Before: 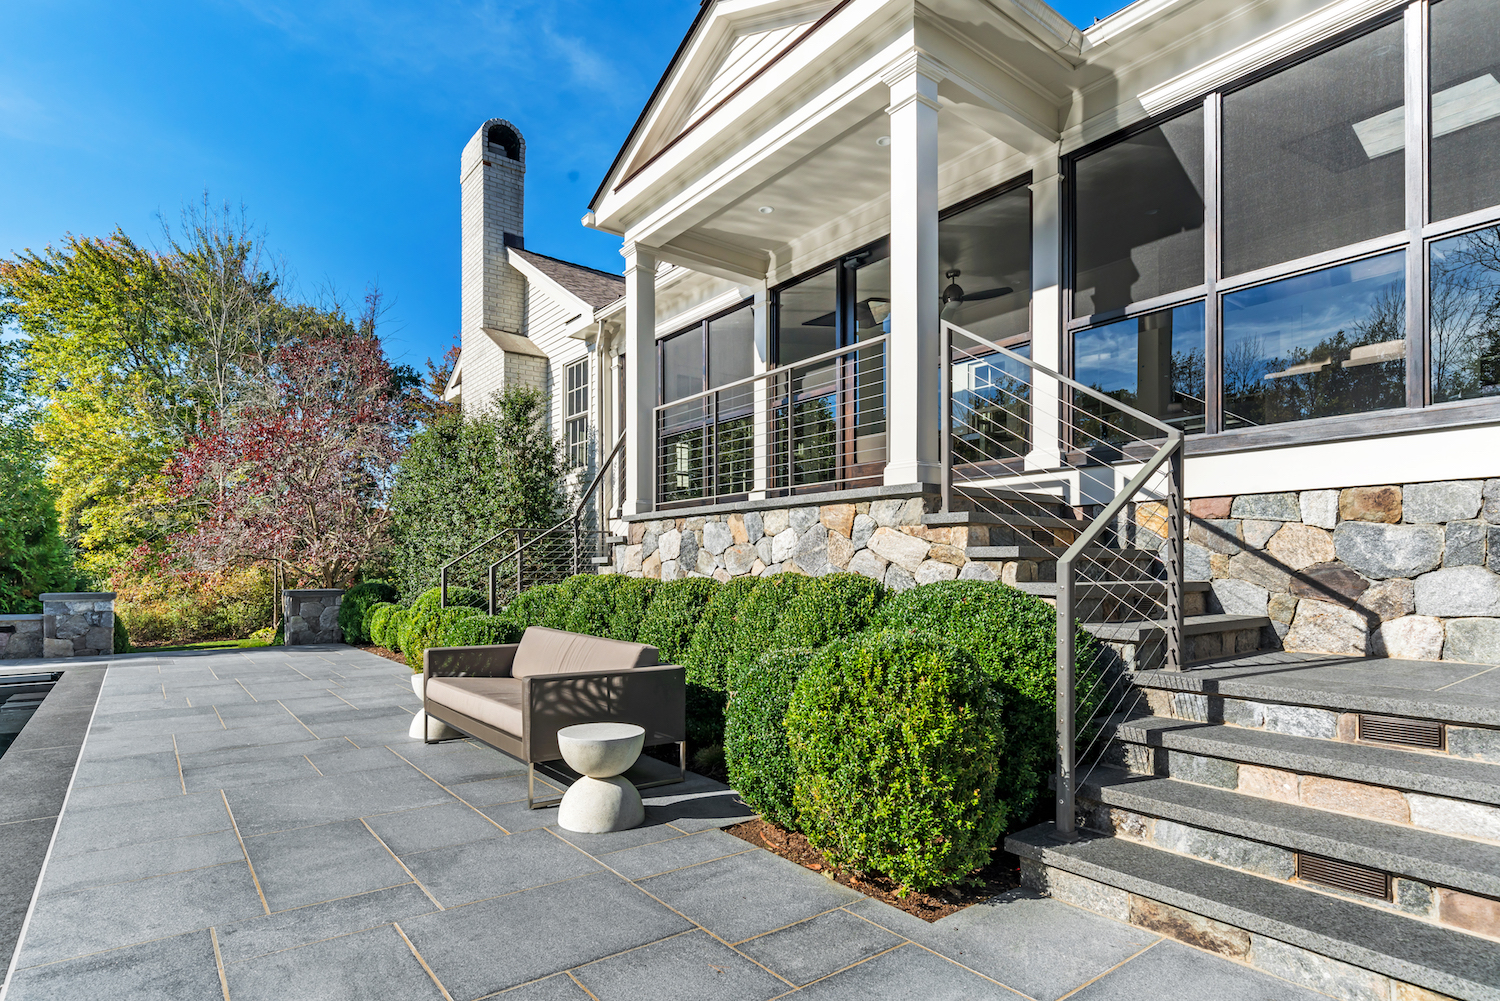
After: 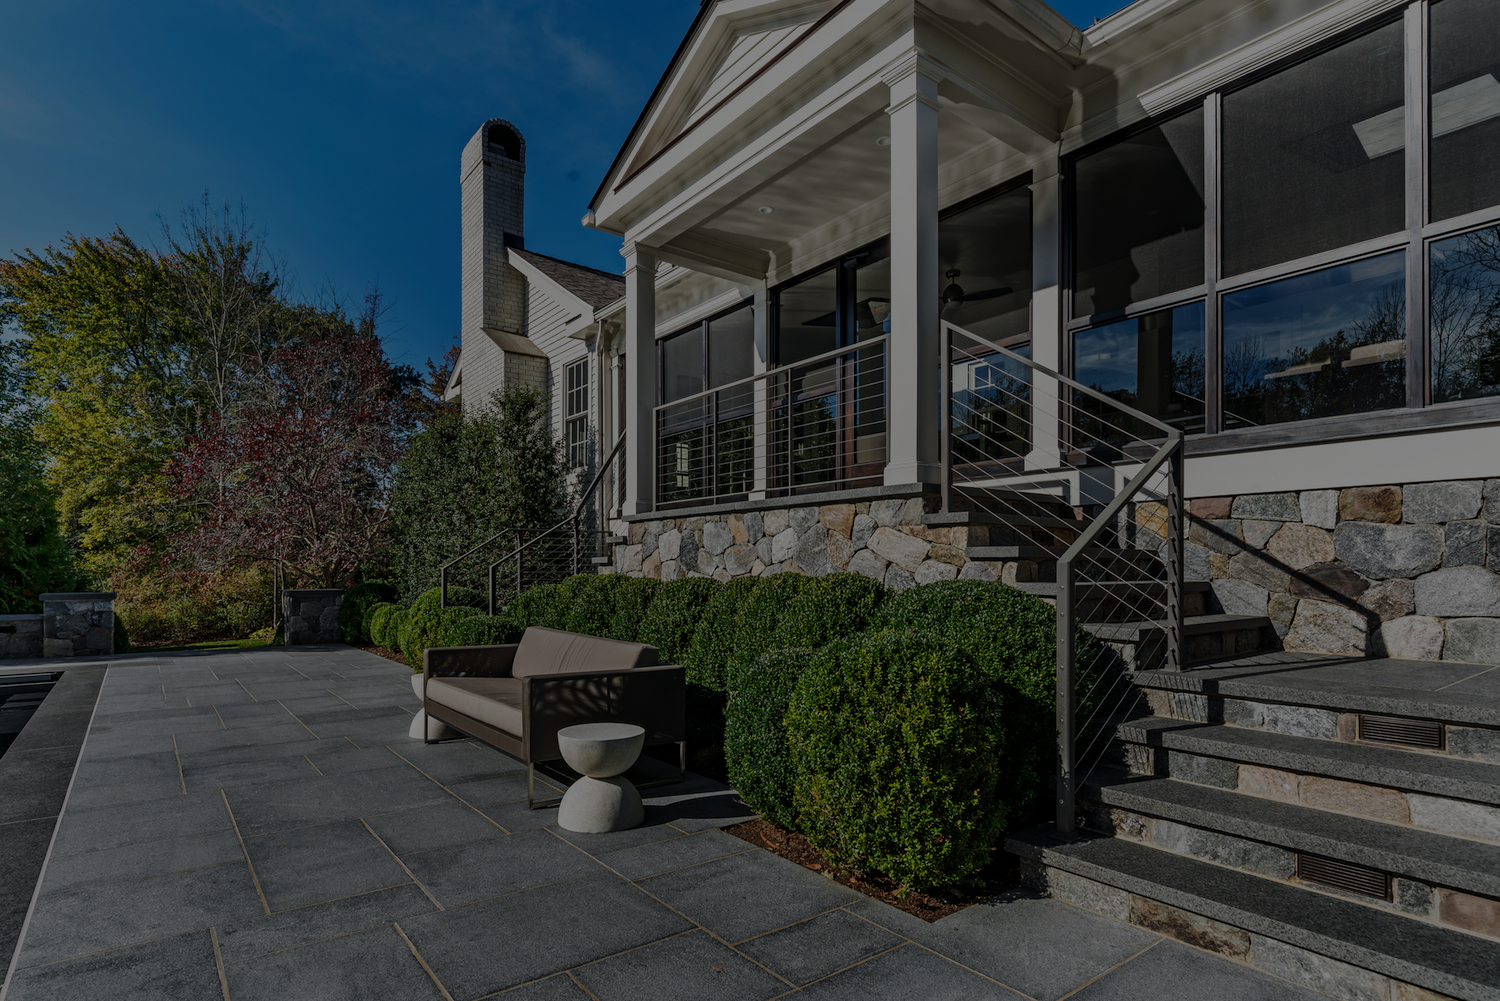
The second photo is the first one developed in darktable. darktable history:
exposure: exposure -2.413 EV, compensate exposure bias true, compensate highlight preservation false
tone equalizer: -8 EV -0.739 EV, -7 EV -0.685 EV, -6 EV -0.608 EV, -5 EV -0.366 EV, -3 EV 0.371 EV, -2 EV 0.6 EV, -1 EV 0.679 EV, +0 EV 0.753 EV, edges refinement/feathering 500, mask exposure compensation -1.57 EV, preserve details no
